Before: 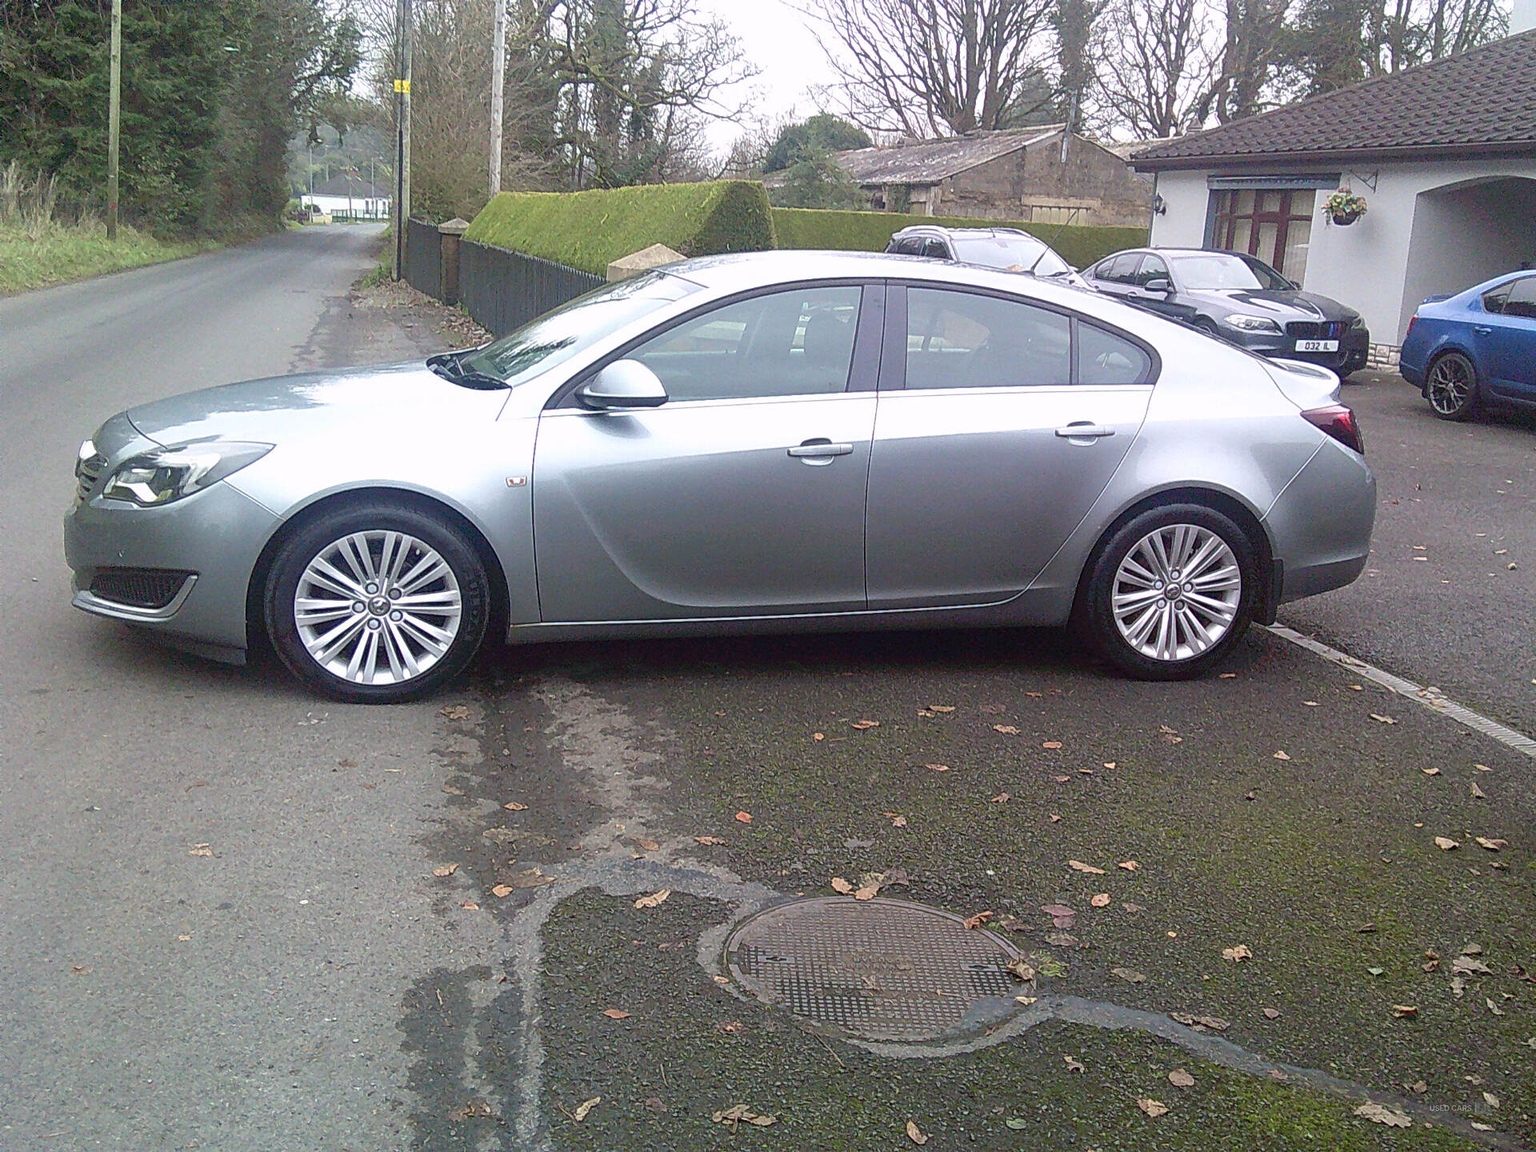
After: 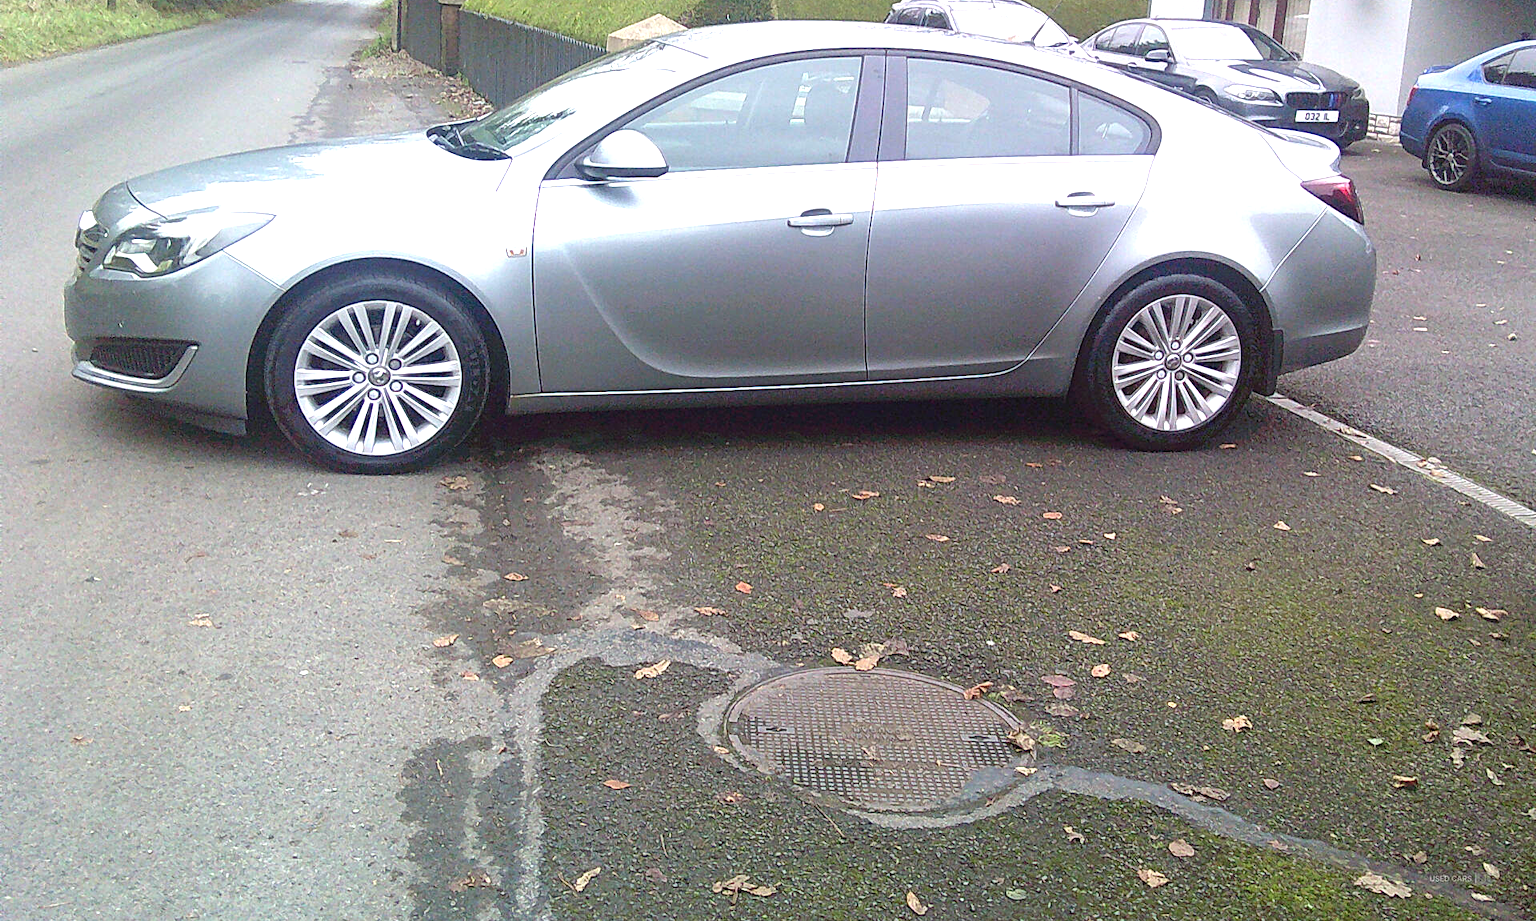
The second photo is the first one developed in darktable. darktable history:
crop and rotate: top 19.998%
exposure: exposure 0.74 EV, compensate highlight preservation false
